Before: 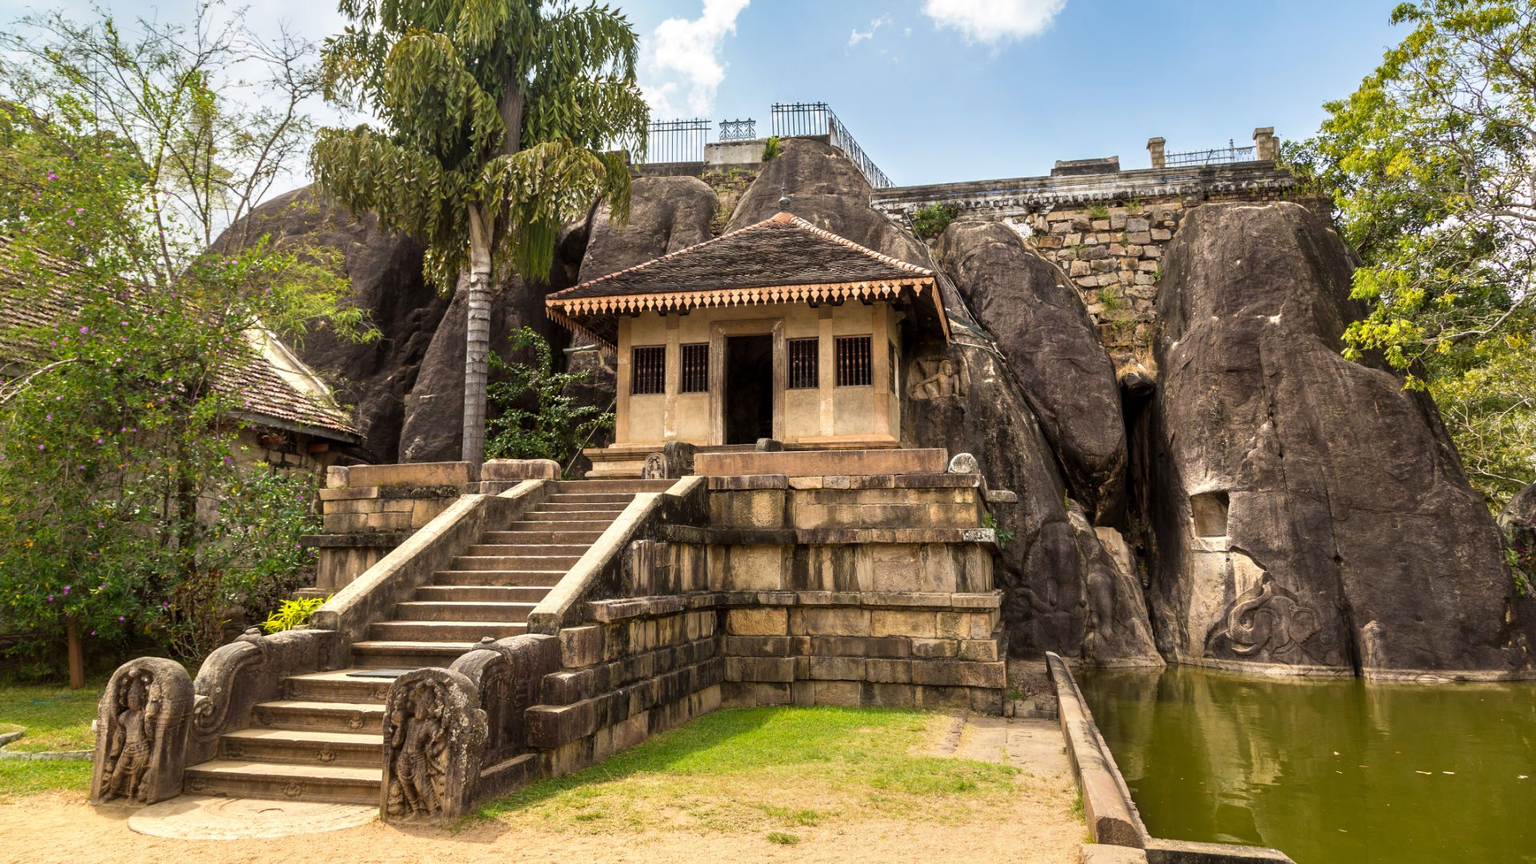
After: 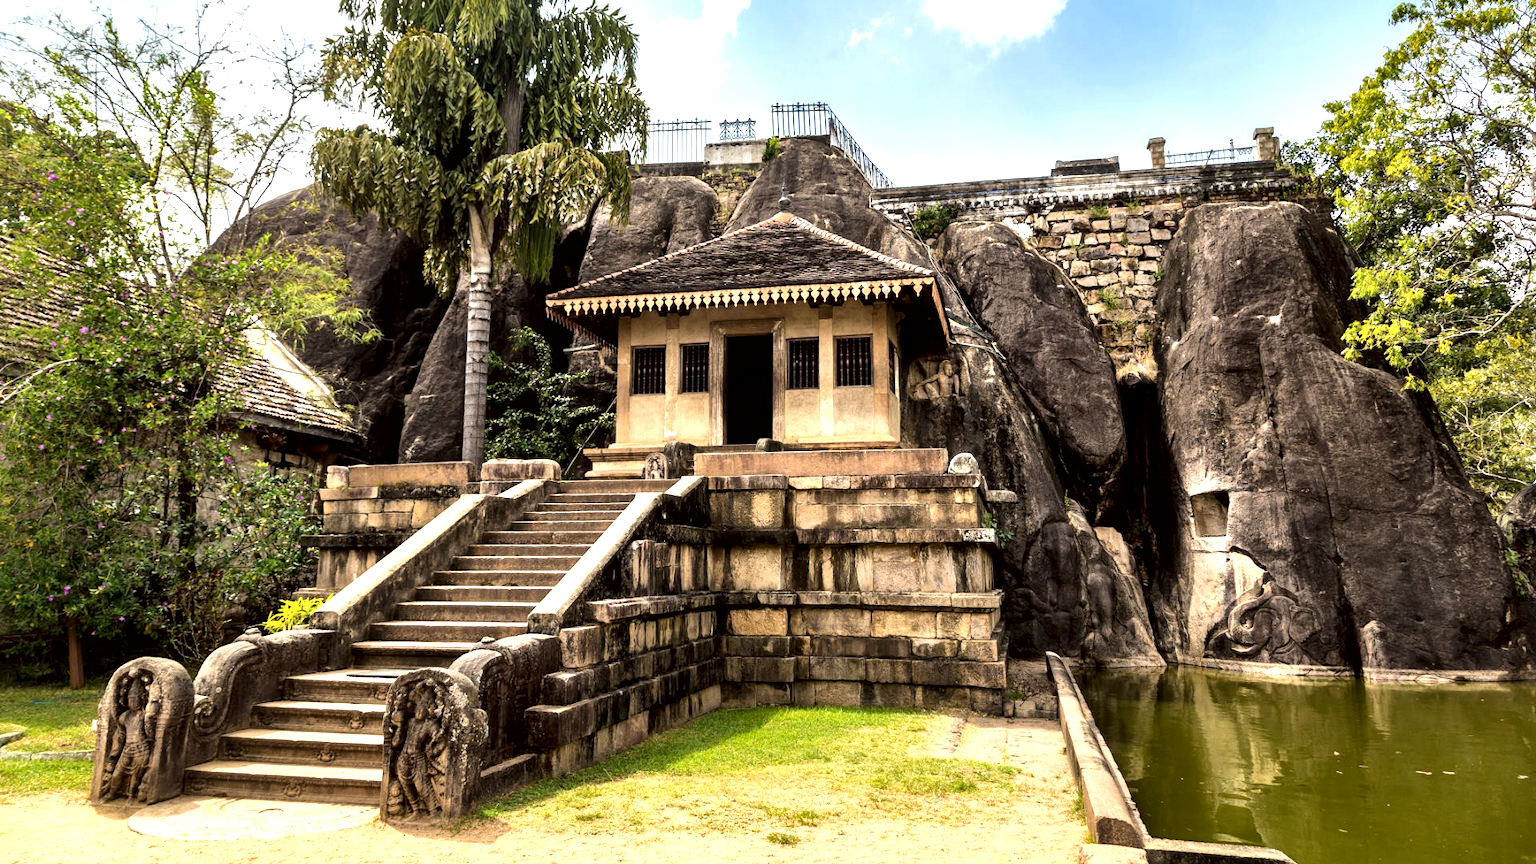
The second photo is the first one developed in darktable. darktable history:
tone equalizer: -8 EV -0.743 EV, -7 EV -0.707 EV, -6 EV -0.639 EV, -5 EV -0.364 EV, -3 EV 0.378 EV, -2 EV 0.6 EV, -1 EV 0.684 EV, +0 EV 0.734 EV, smoothing diameter 2%, edges refinement/feathering 22.42, mask exposure compensation -1.57 EV, filter diffusion 5
local contrast: mode bilateral grid, contrast 70, coarseness 74, detail 180%, midtone range 0.2
